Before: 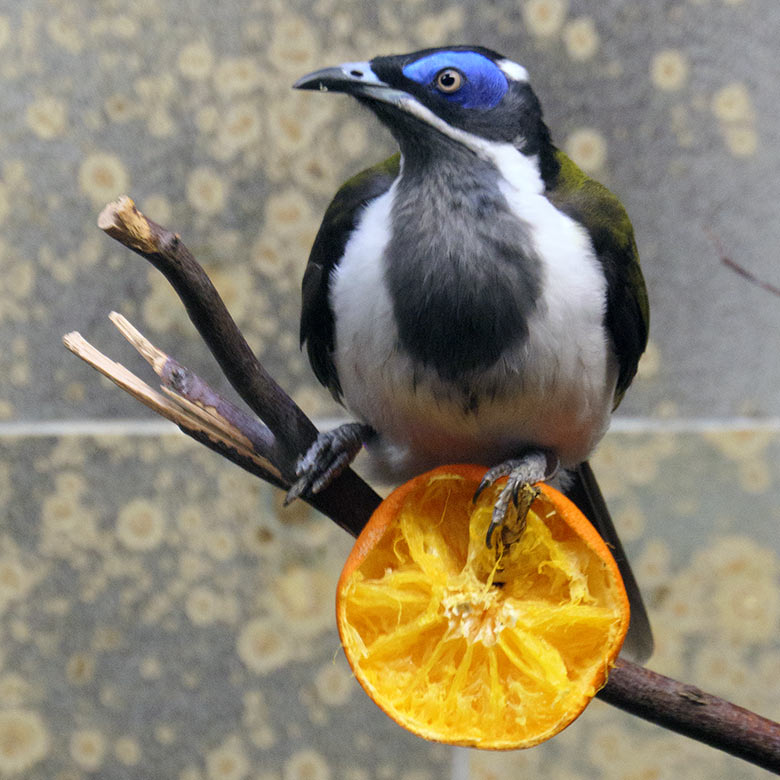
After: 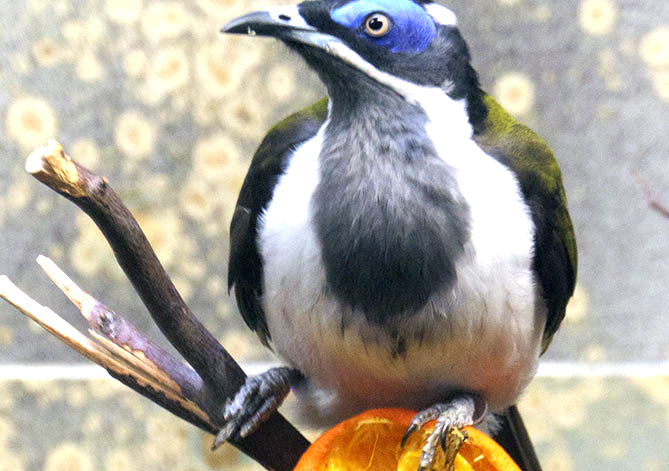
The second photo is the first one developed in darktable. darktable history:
tone equalizer: edges refinement/feathering 500, mask exposure compensation -1.57 EV, preserve details no
velvia: strength 15.41%
crop and rotate: left 9.24%, top 7.234%, right 4.982%, bottom 32.3%
exposure: exposure 1.147 EV, compensate exposure bias true, compensate highlight preservation false
